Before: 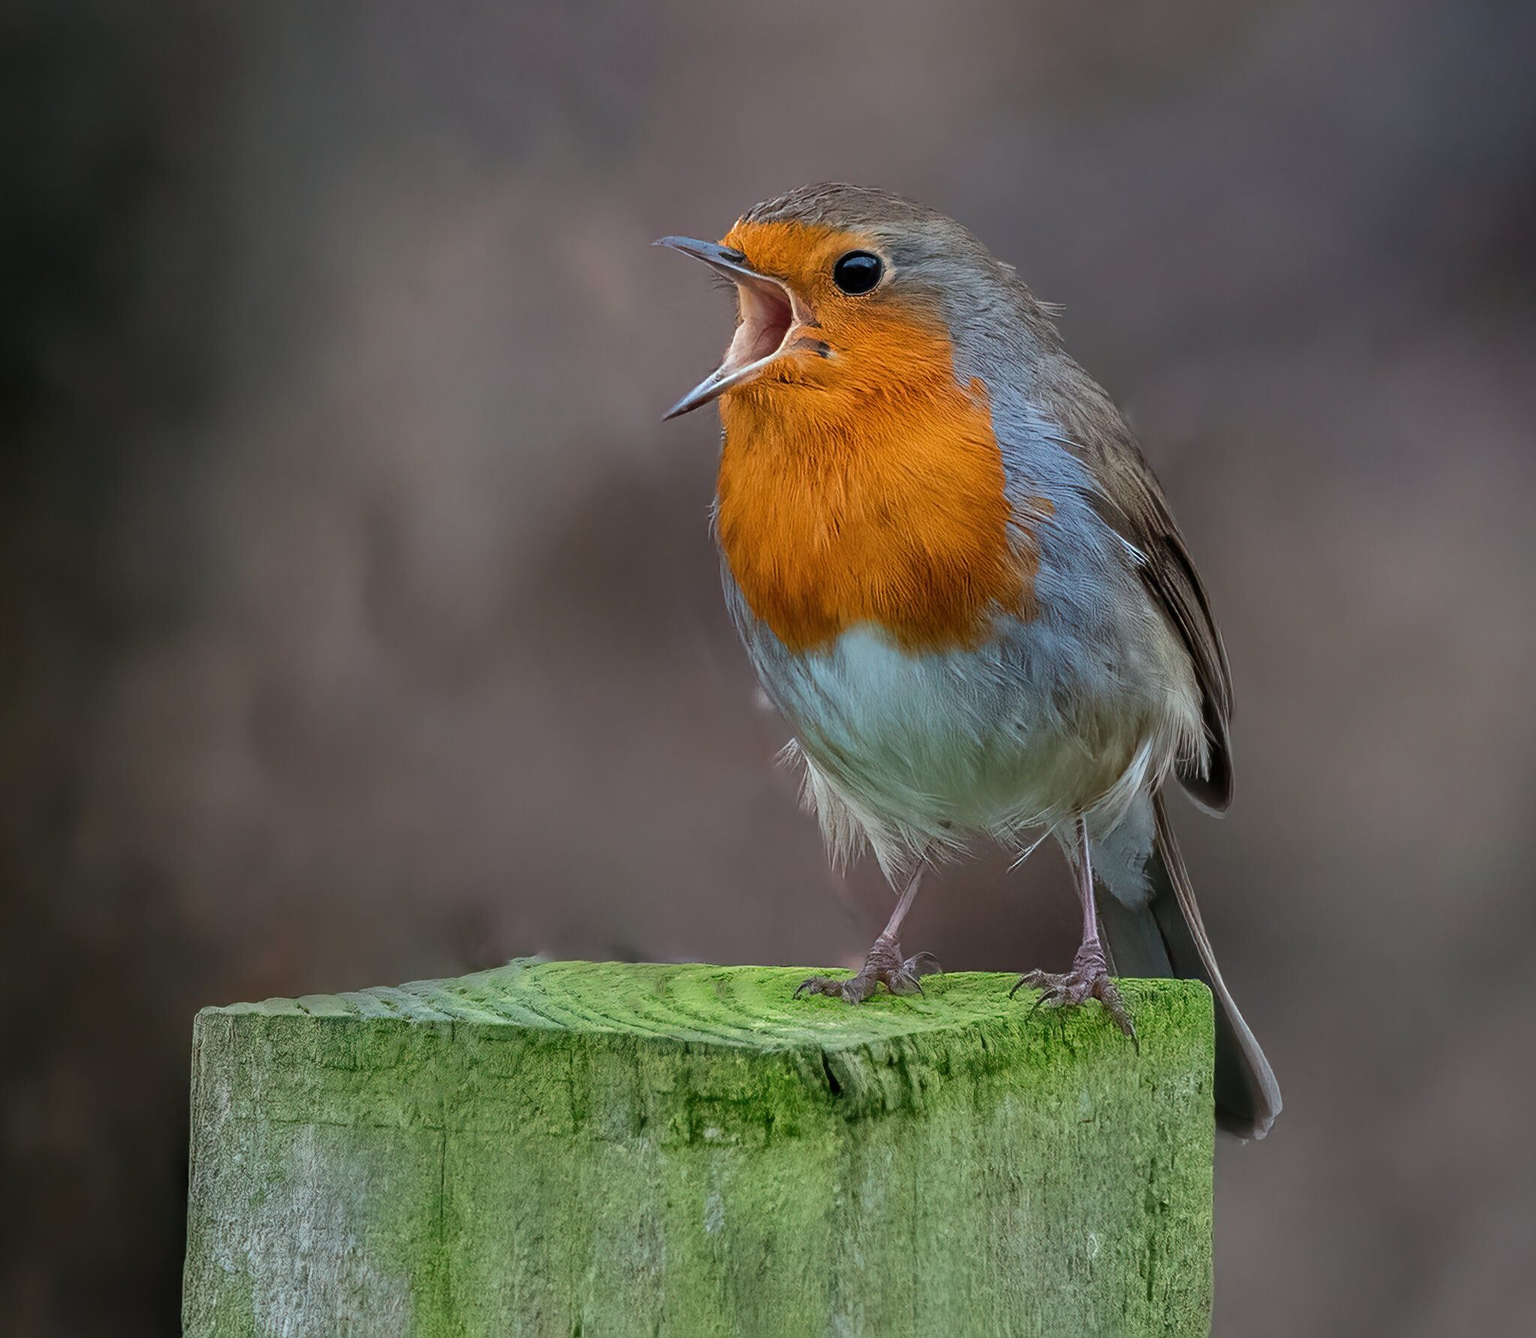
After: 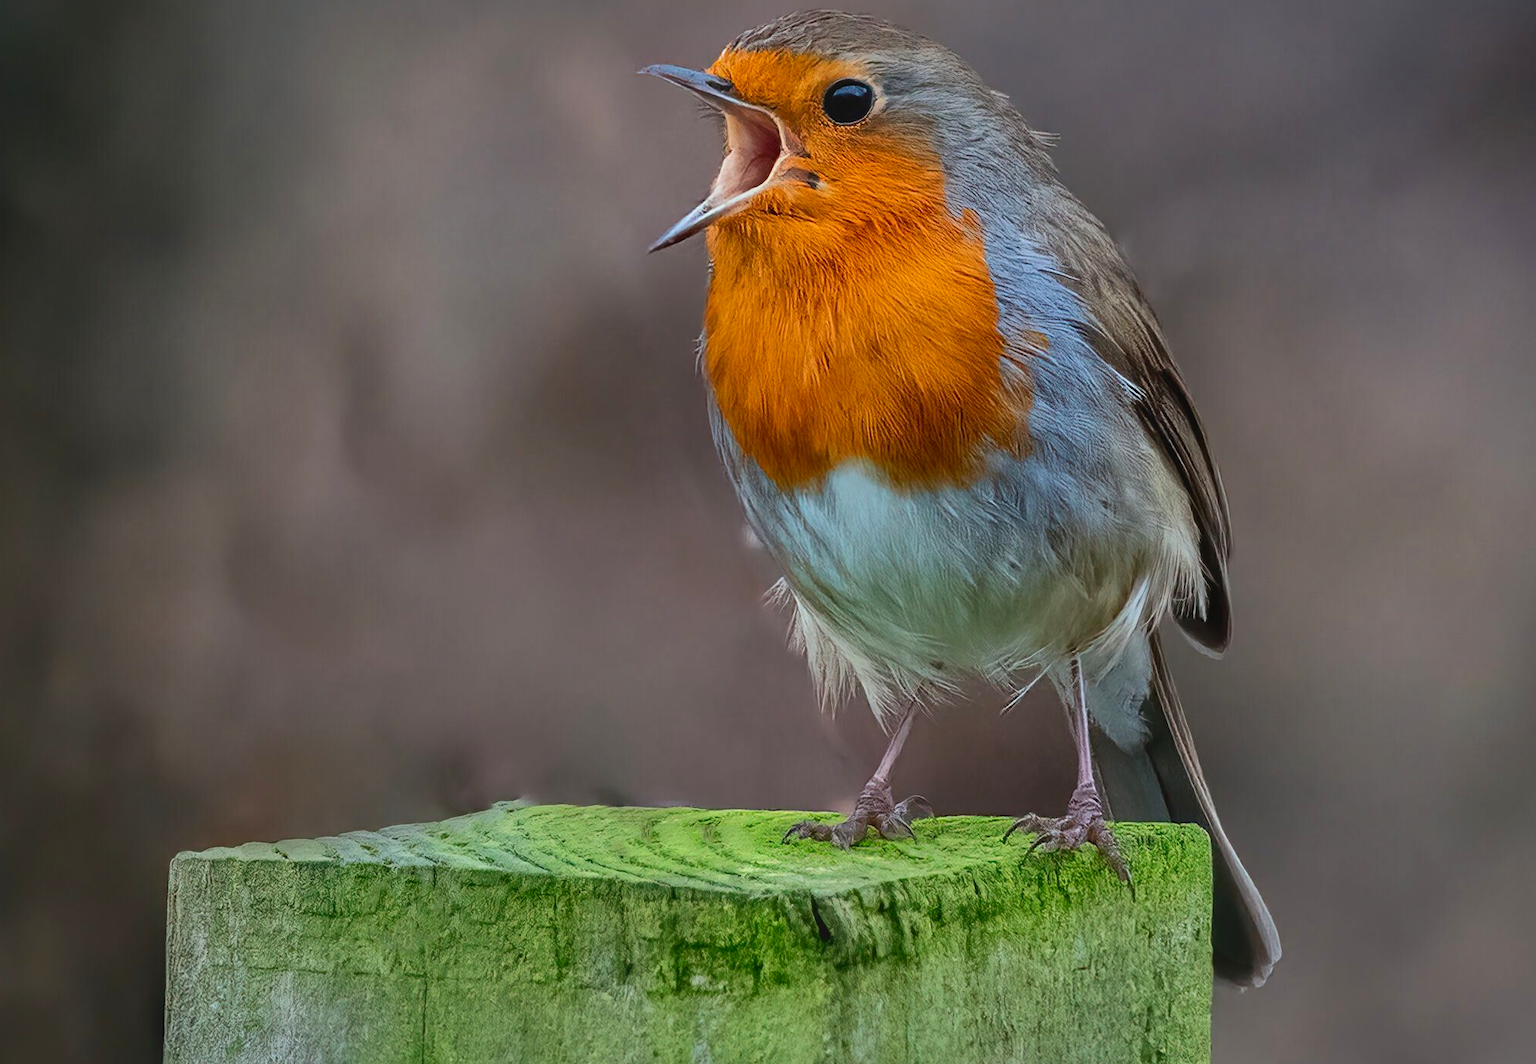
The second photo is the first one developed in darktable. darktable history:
contrast brightness saturation: contrast -0.185, saturation 0.186
local contrast: mode bilateral grid, contrast 20, coarseness 99, detail 150%, midtone range 0.2
crop and rotate: left 1.846%, top 12.991%, right 0.206%, bottom 9.151%
